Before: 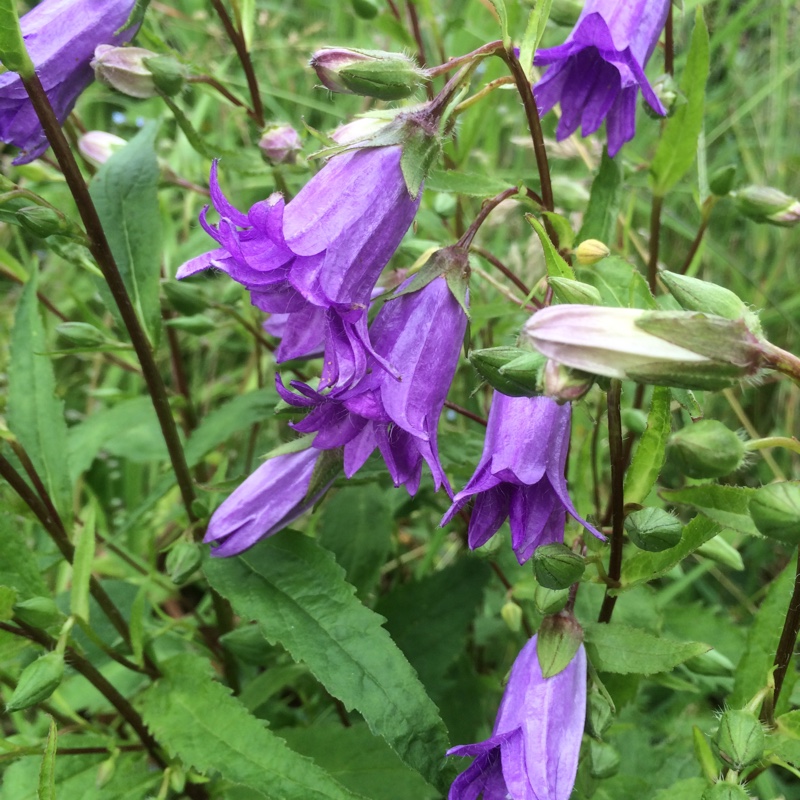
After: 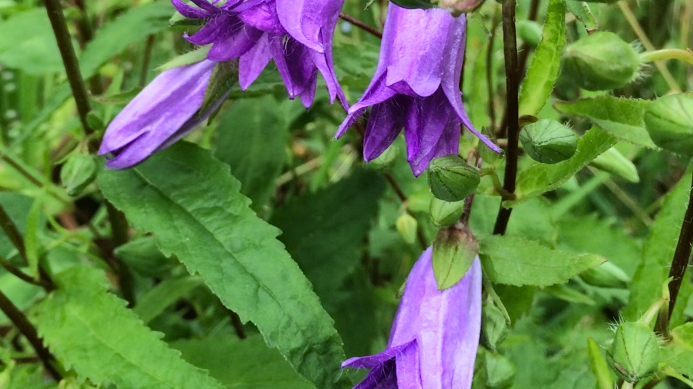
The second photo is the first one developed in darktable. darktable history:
haze removal: compatibility mode true, adaptive false
crop and rotate: left 13.302%, top 48.526%, bottom 2.767%
tone curve: curves: ch0 [(0, 0.019) (0.066, 0.043) (0.189, 0.182) (0.368, 0.407) (0.501, 0.564) (0.677, 0.729) (0.851, 0.861) (0.997, 0.959)]; ch1 [(0, 0) (0.187, 0.121) (0.388, 0.346) (0.437, 0.409) (0.474, 0.472) (0.499, 0.501) (0.514, 0.507) (0.548, 0.557) (0.653, 0.663) (0.812, 0.856) (1, 1)]; ch2 [(0, 0) (0.246, 0.214) (0.421, 0.427) (0.459, 0.484) (0.5, 0.504) (0.518, 0.516) (0.529, 0.548) (0.56, 0.576) (0.607, 0.63) (0.744, 0.734) (0.867, 0.821) (0.993, 0.889)], color space Lab, linked channels
